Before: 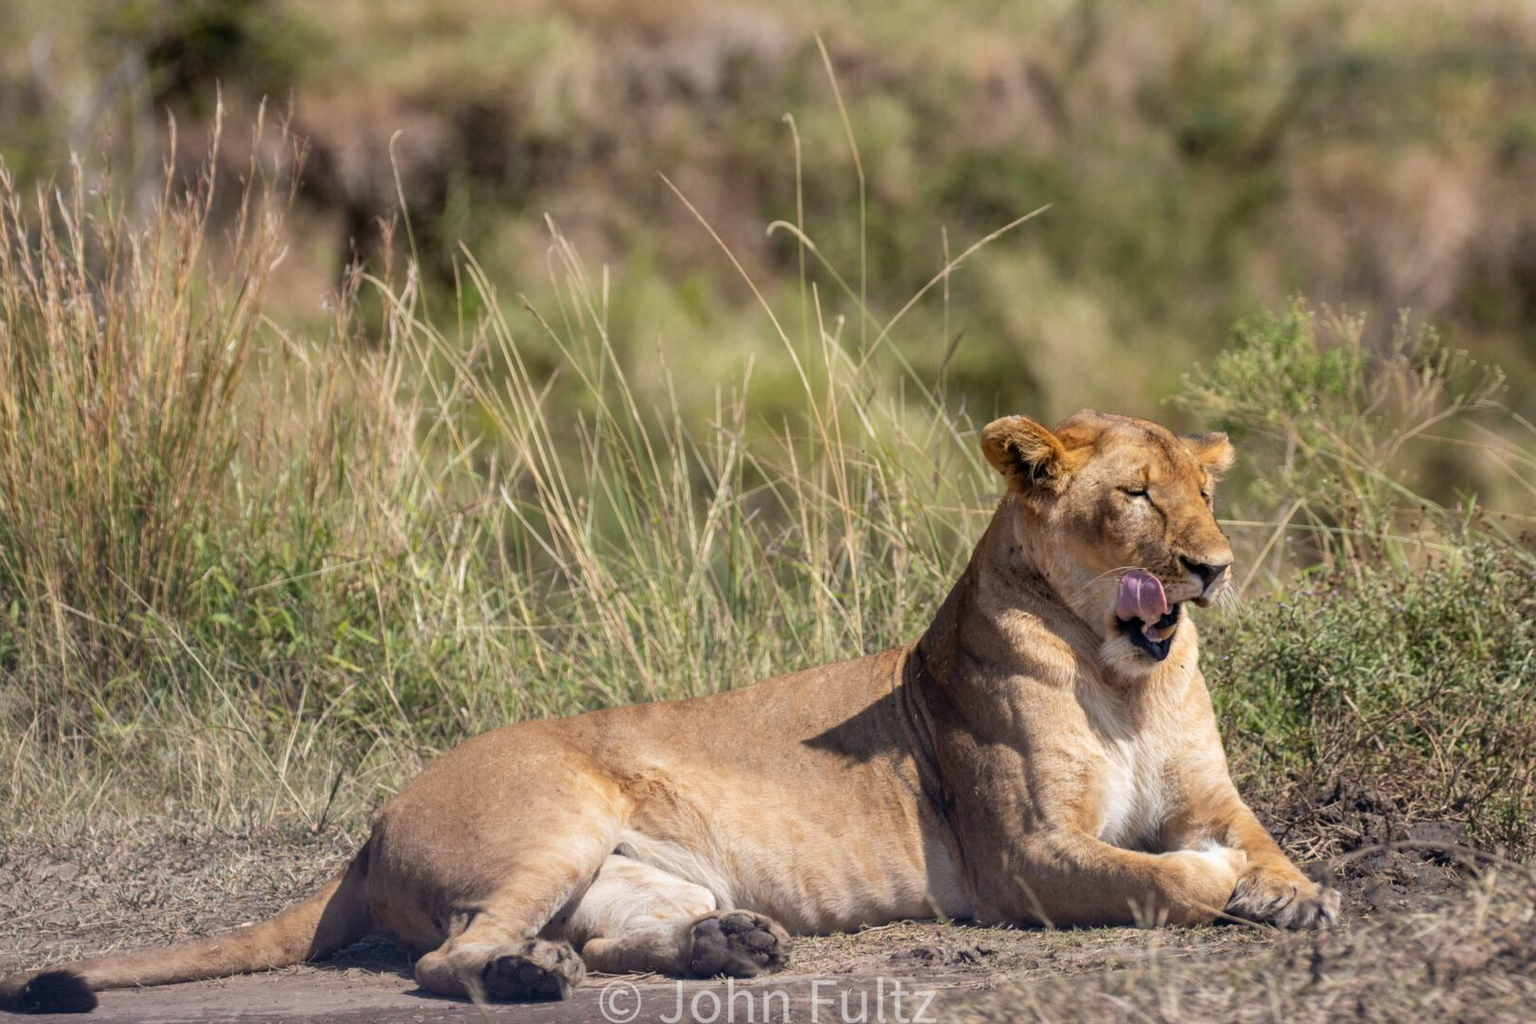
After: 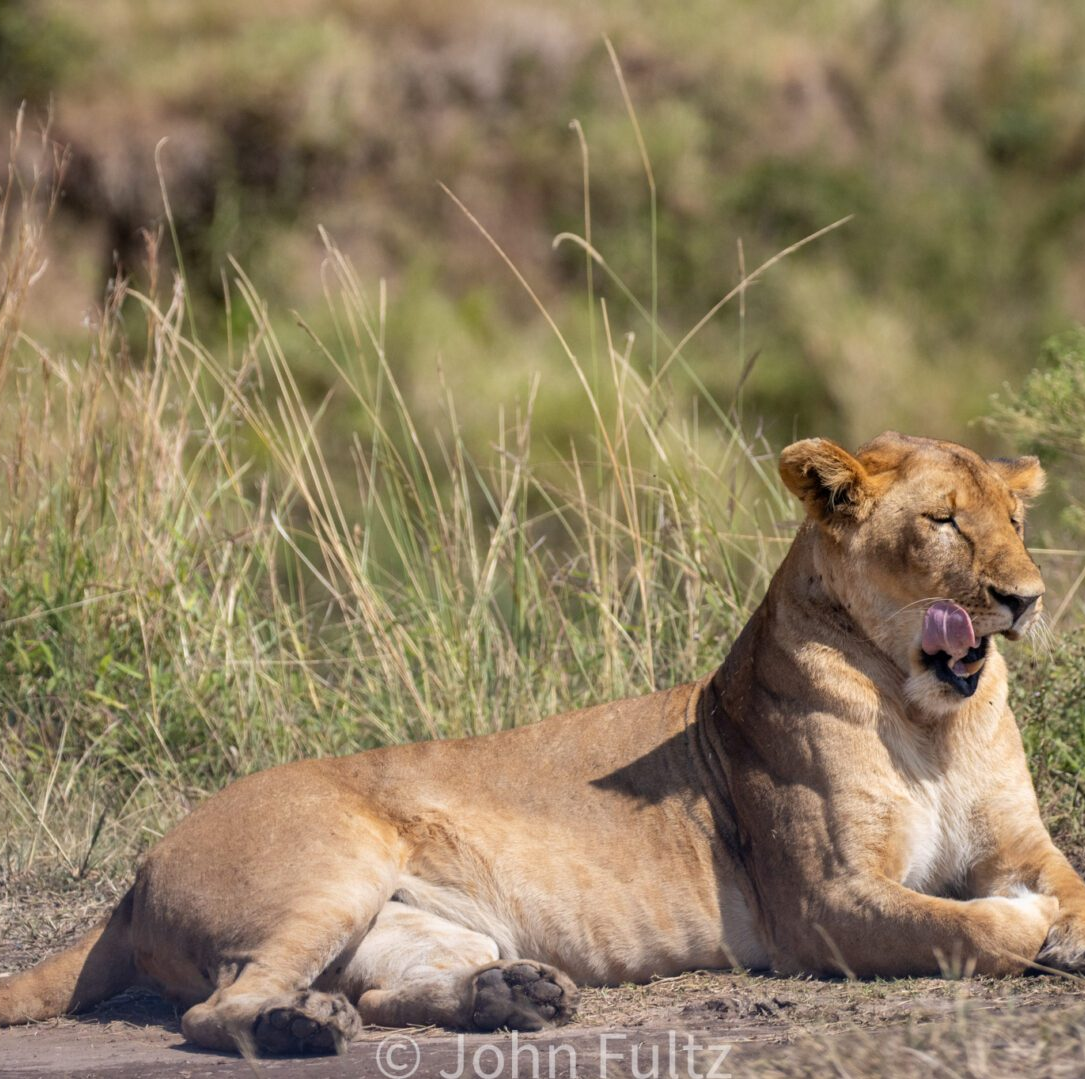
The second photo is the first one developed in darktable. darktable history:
crop and rotate: left 15.832%, right 17.152%
